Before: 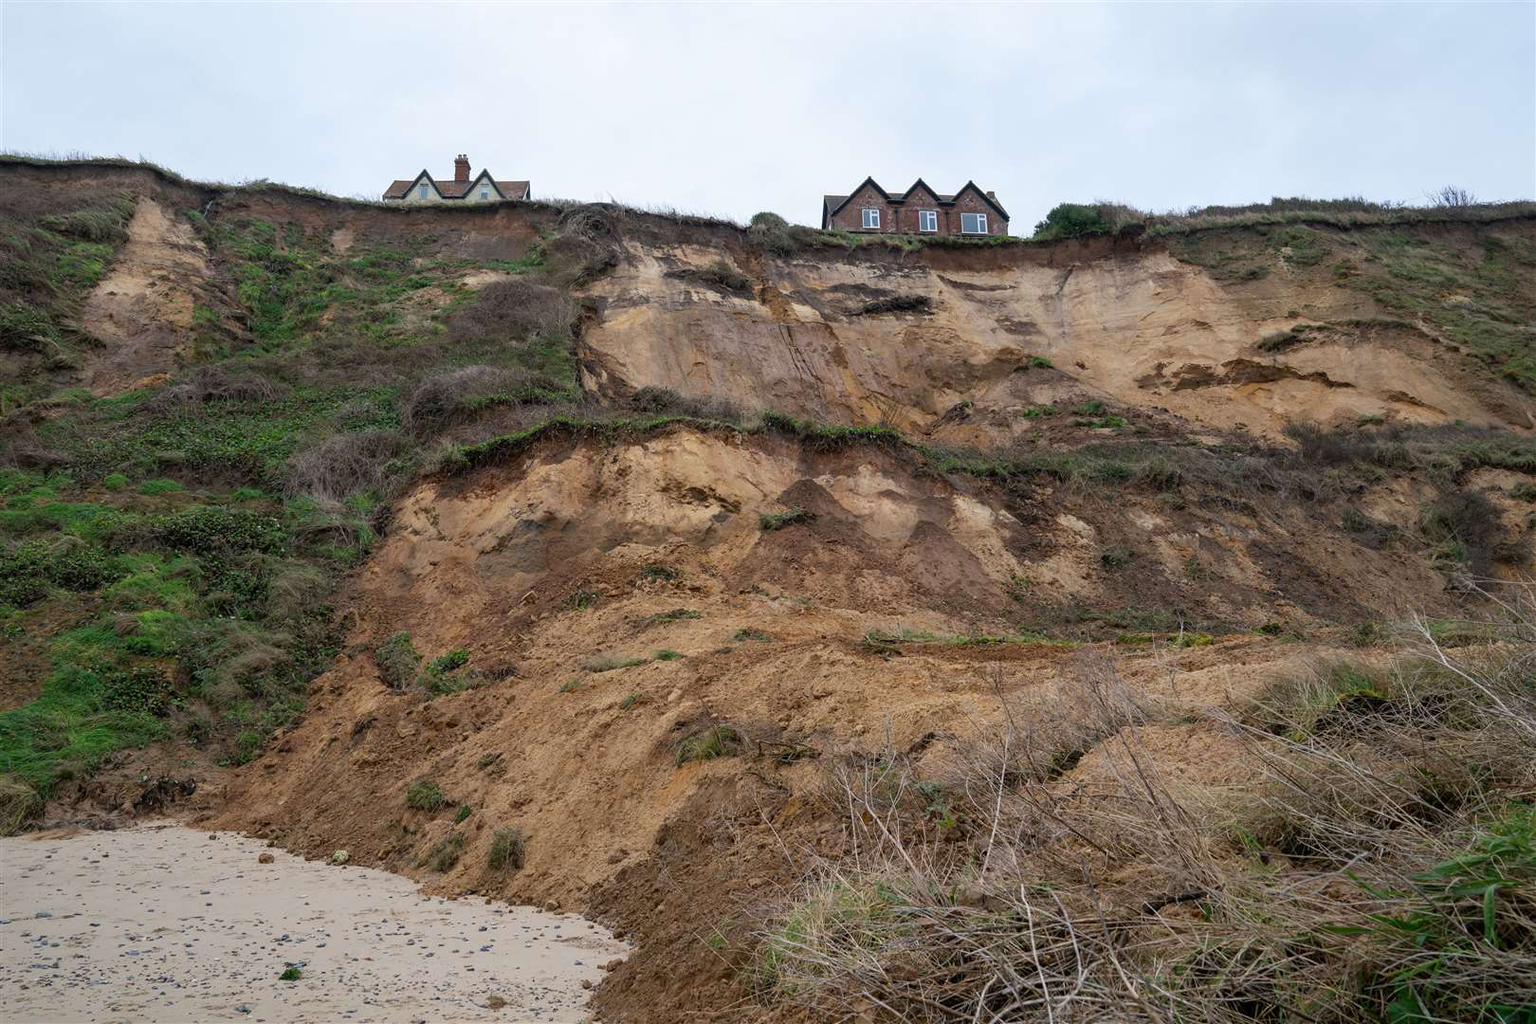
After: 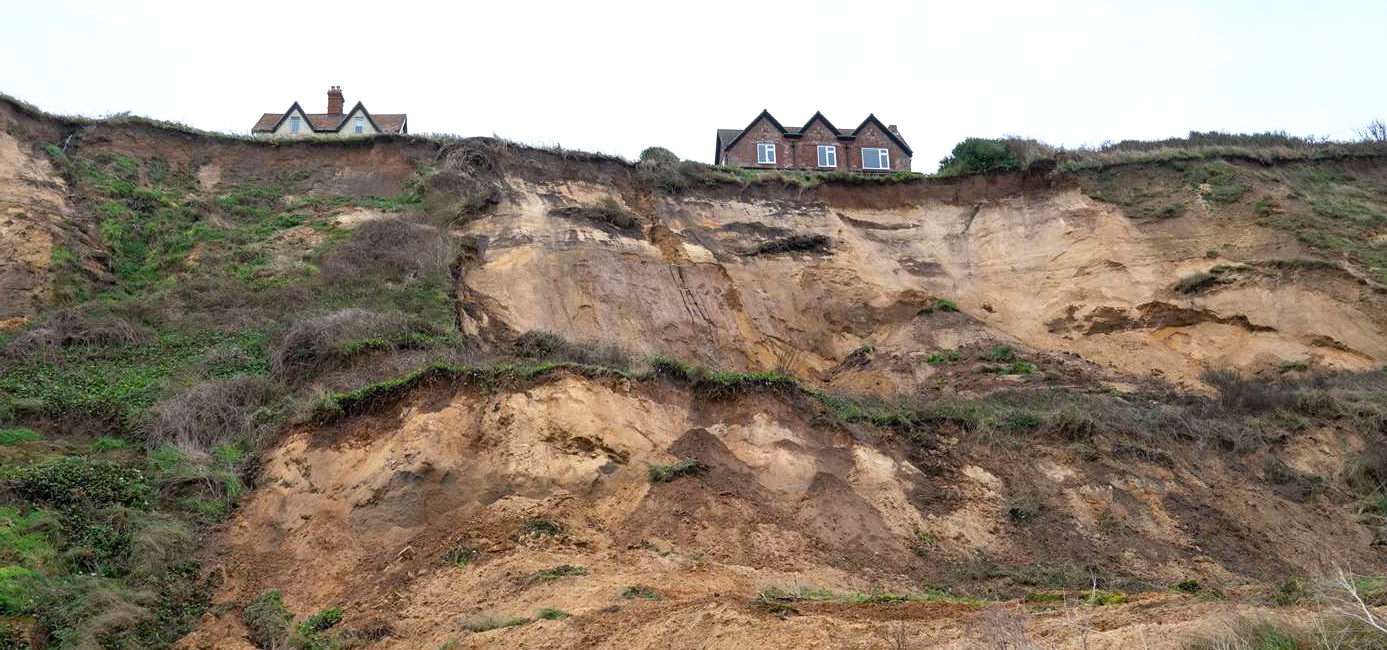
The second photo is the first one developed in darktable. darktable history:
exposure: black level correction 0.001, exposure 0.499 EV, compensate exposure bias true, compensate highlight preservation false
crop and rotate: left 9.403%, top 7.312%, right 4.921%, bottom 32.435%
